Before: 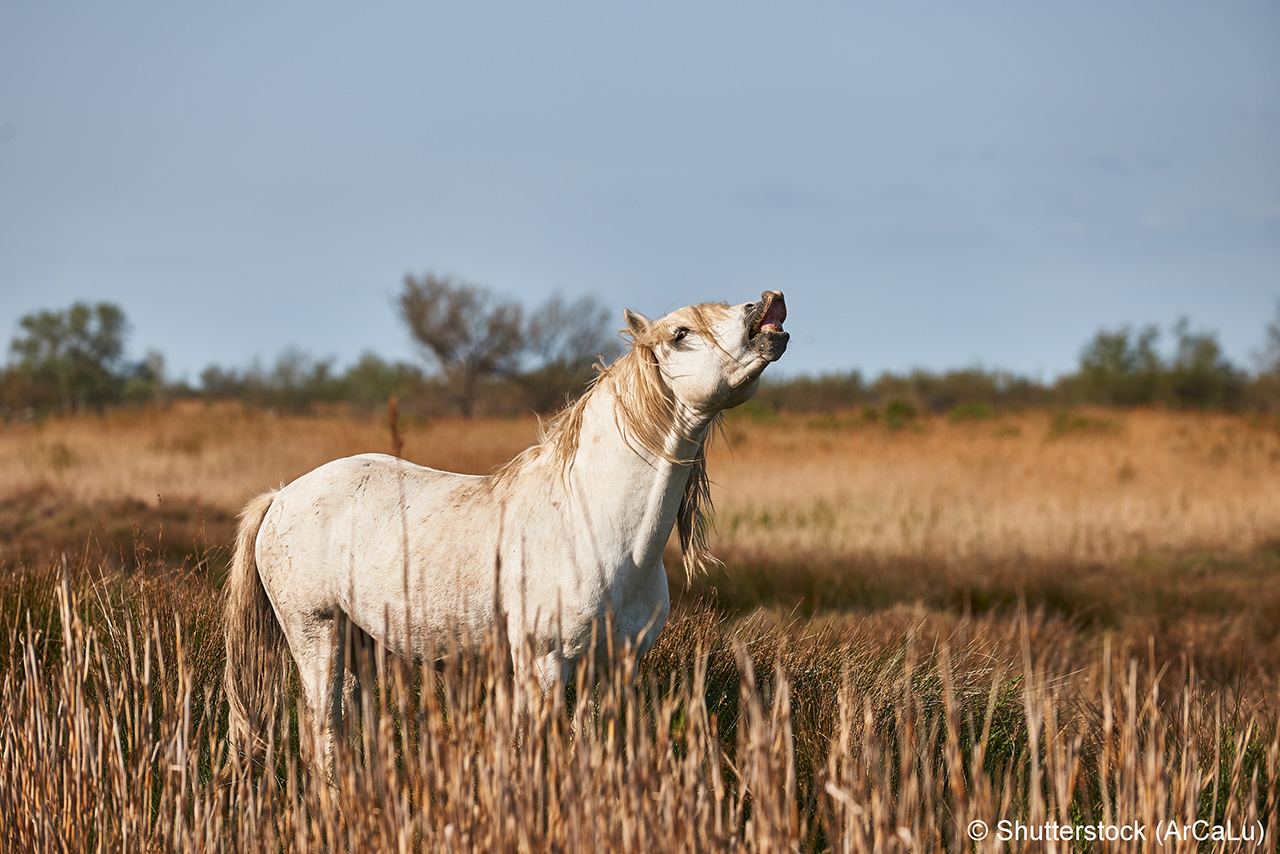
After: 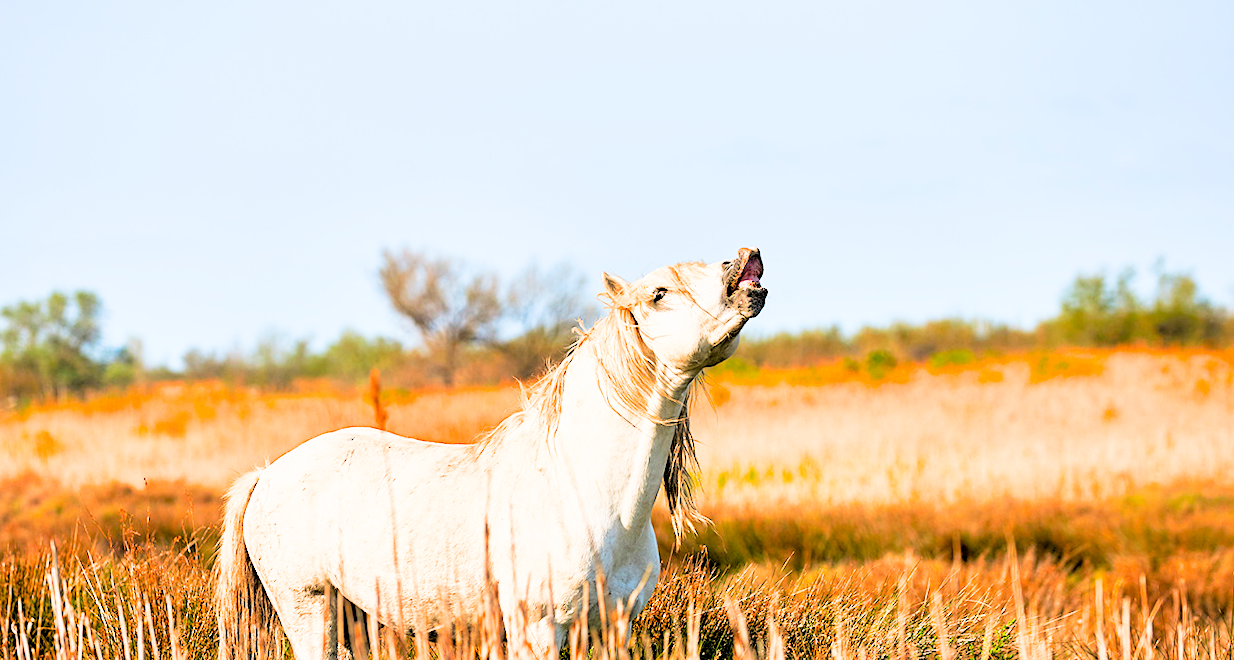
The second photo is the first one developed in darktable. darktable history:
filmic rgb: black relative exposure -5 EV, white relative exposure 3.5 EV, hardness 3.19, contrast 1.5, highlights saturation mix -50%
sharpen: amount 0.2
crop: left 2.737%, top 7.287%, right 3.421%, bottom 20.179%
rgb levels: levels [[0.027, 0.429, 0.996], [0, 0.5, 1], [0, 0.5, 1]]
color correction: saturation 1.8
rotate and perspective: rotation -2.56°, automatic cropping off
exposure: black level correction 0, exposure 1.3 EV, compensate highlight preservation false
